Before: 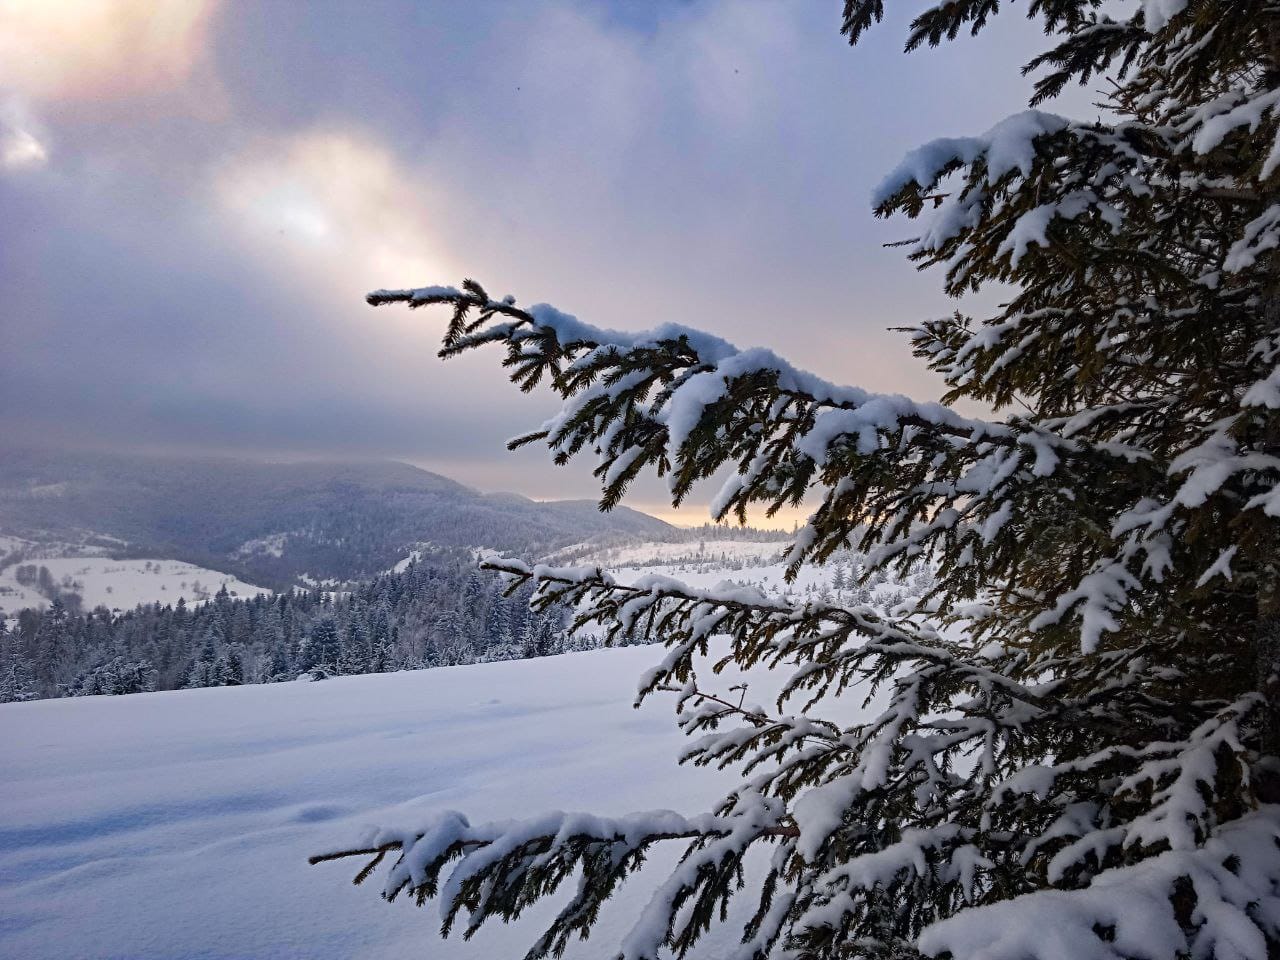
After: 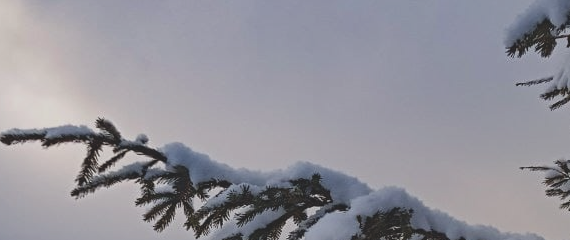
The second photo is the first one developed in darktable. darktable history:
contrast brightness saturation: contrast -0.264, saturation -0.438
crop: left 28.707%, top 16.849%, right 26.744%, bottom 58.053%
